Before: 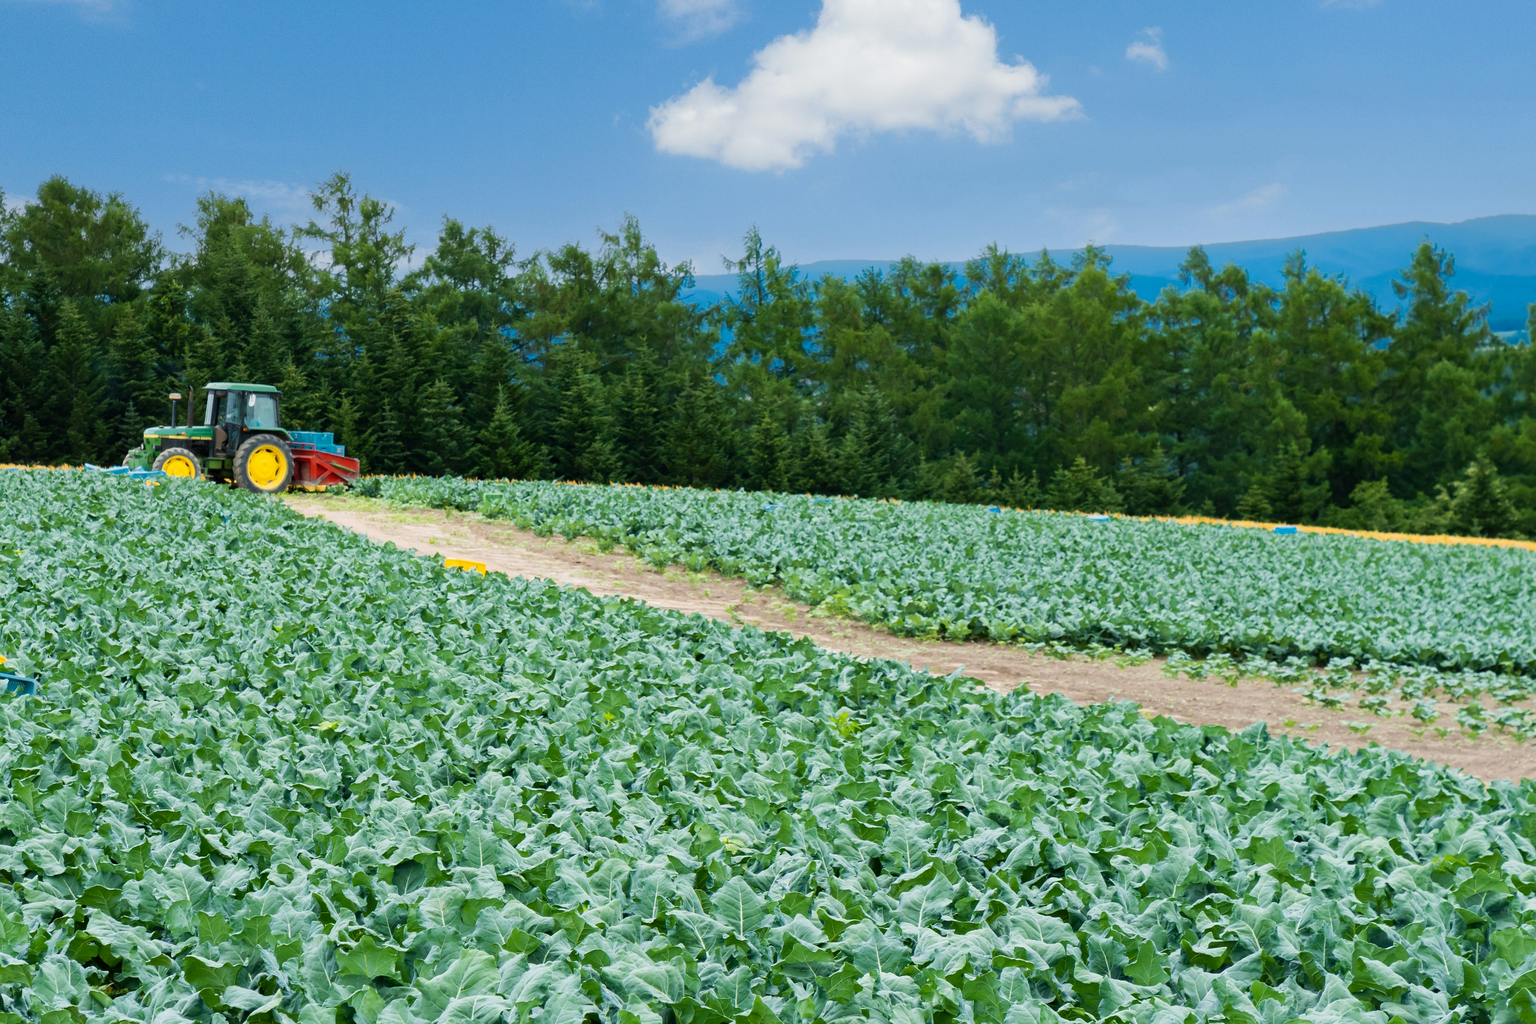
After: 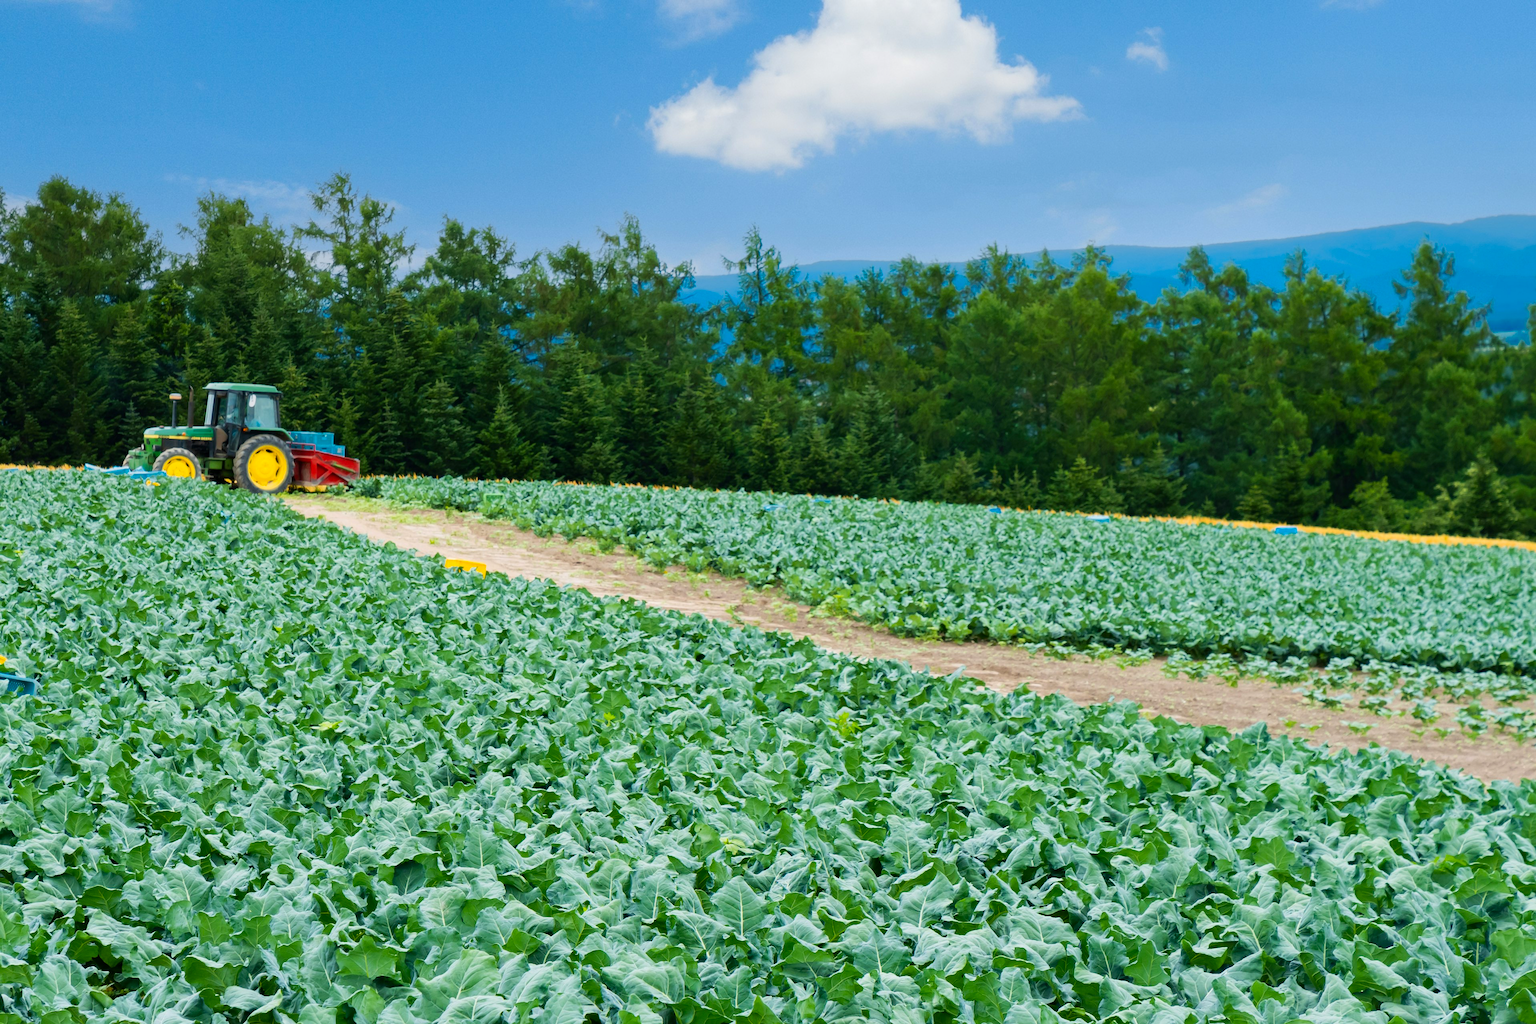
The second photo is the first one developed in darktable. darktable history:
contrast brightness saturation: contrast 0.043, saturation 0.159
